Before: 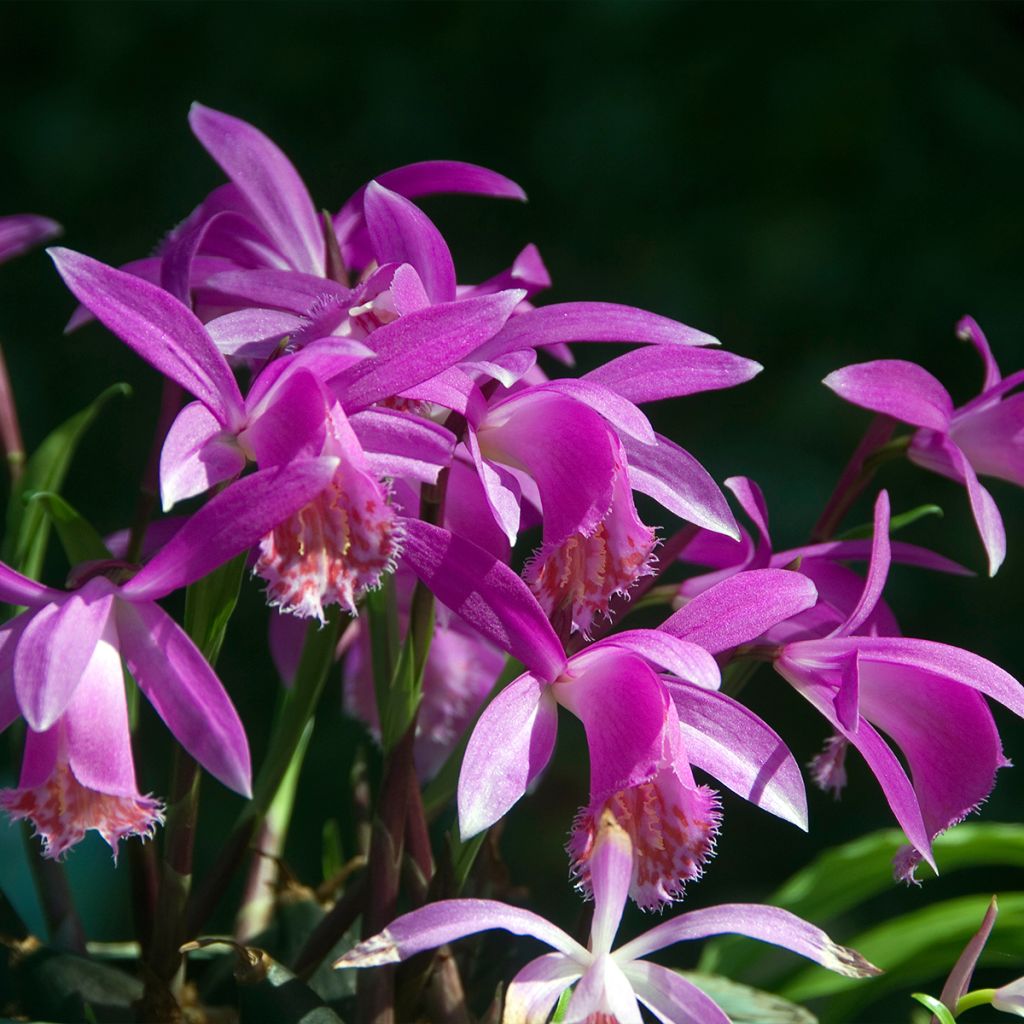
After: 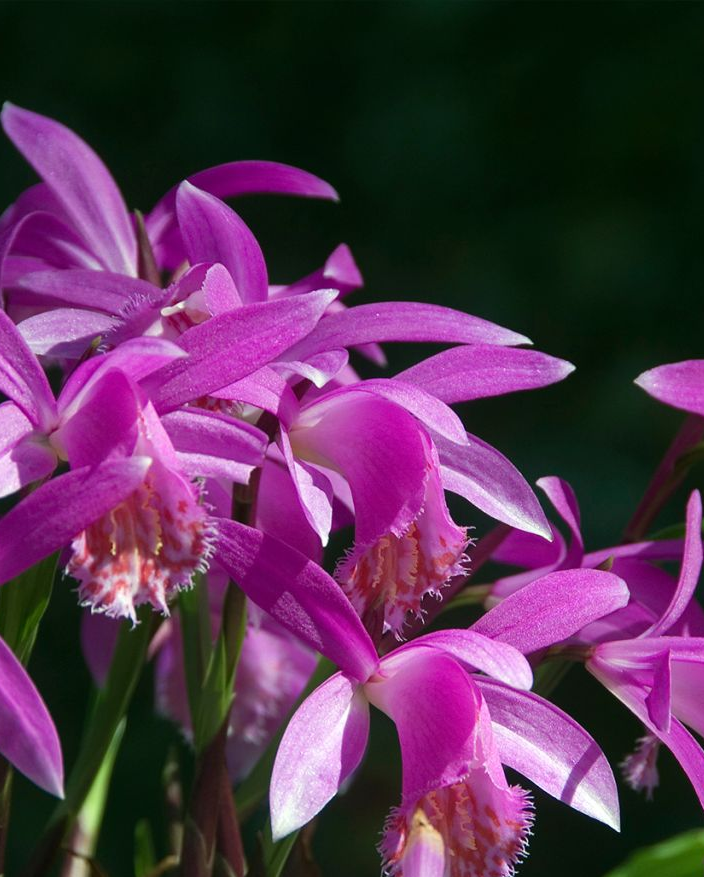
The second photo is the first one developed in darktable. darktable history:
crop: left 18.451%, right 12.239%, bottom 14.278%
